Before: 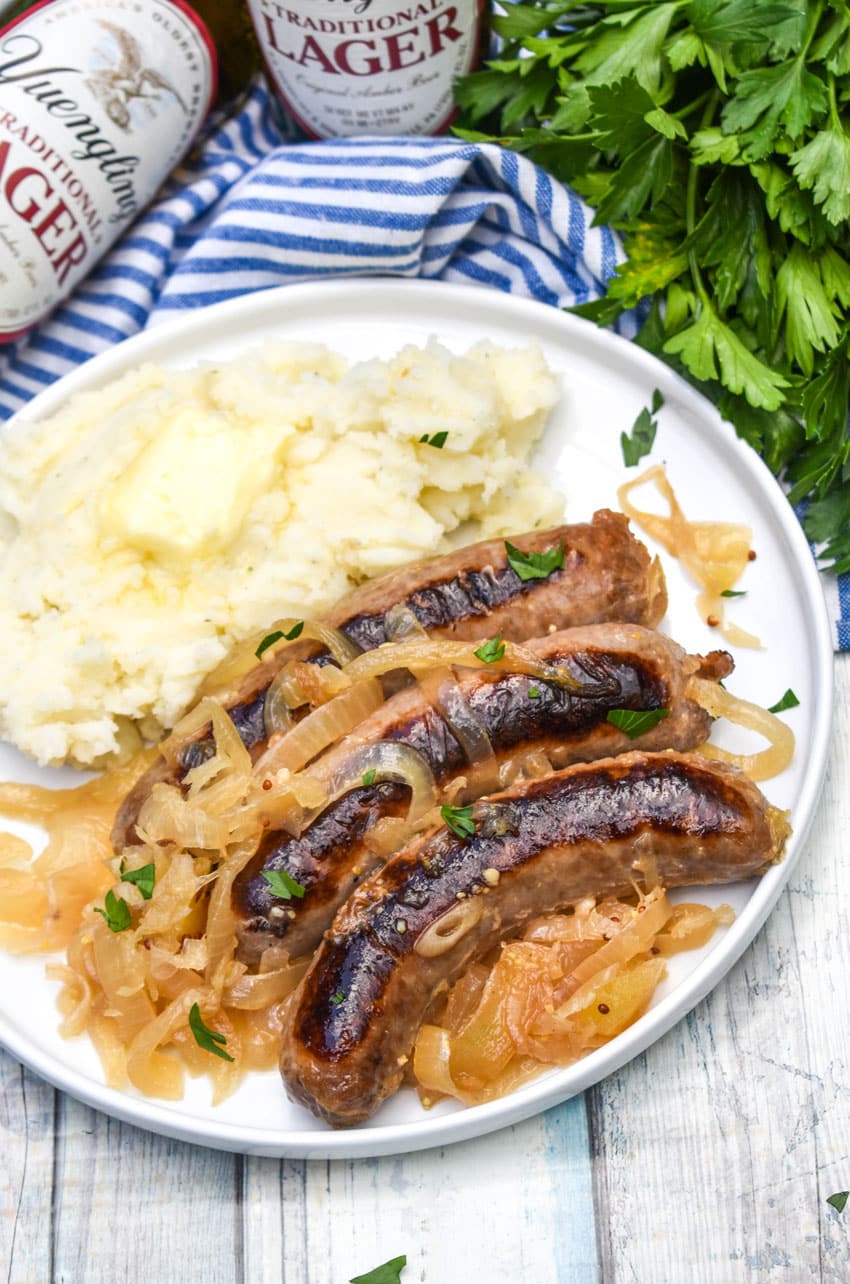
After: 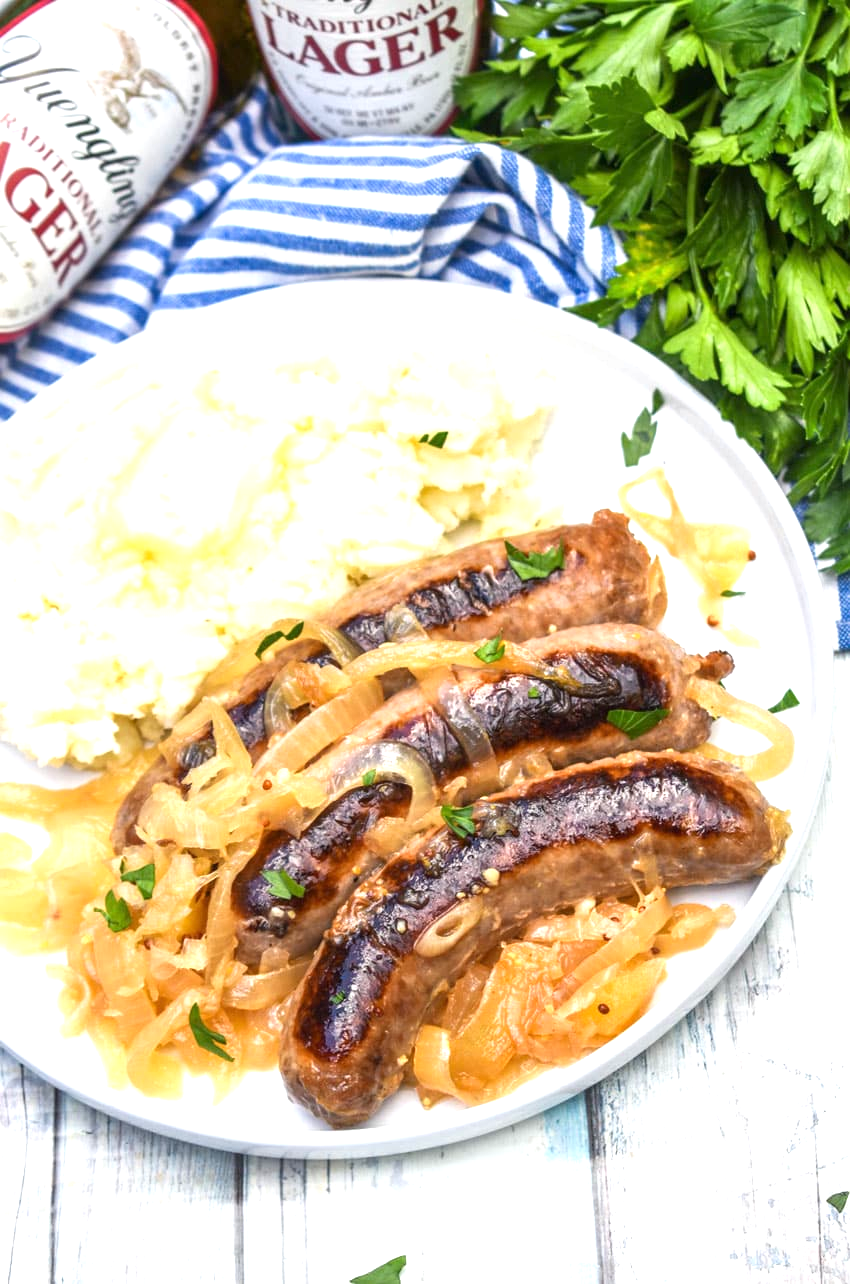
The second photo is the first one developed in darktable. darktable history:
exposure: exposure 0.734 EV, compensate highlight preservation false
